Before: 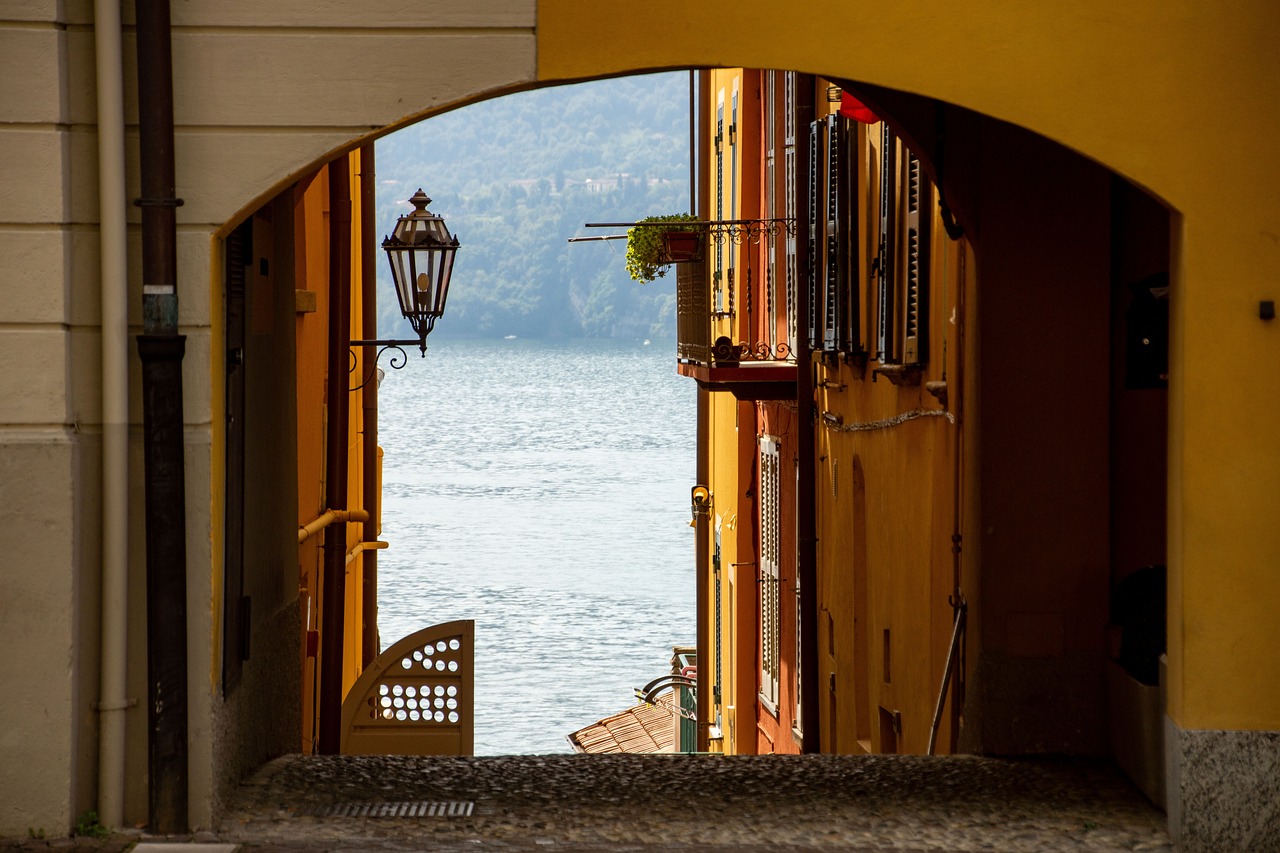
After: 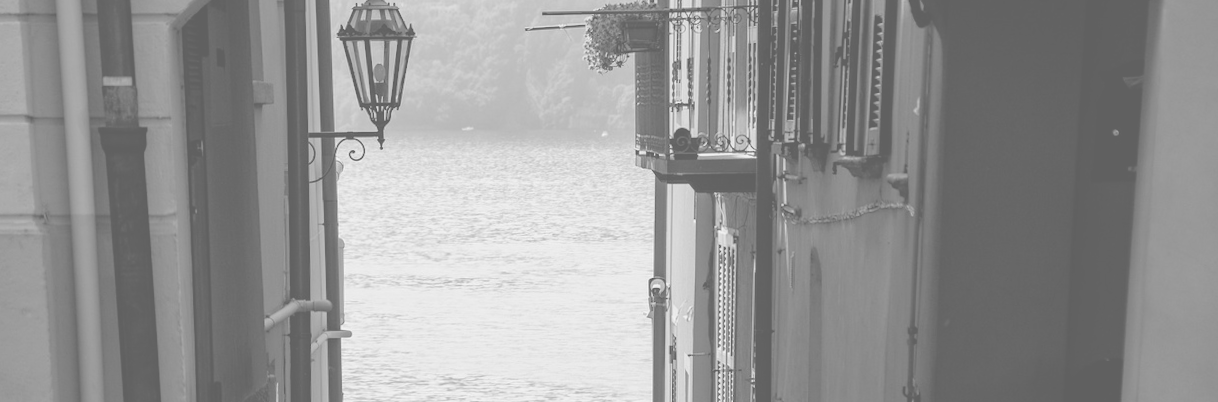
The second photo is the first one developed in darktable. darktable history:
crop and rotate: top 26.056%, bottom 25.543%
exposure: black level correction 0.001, exposure 0.3 EV, compensate highlight preservation false
colorize: saturation 51%, source mix 50.67%, lightness 50.67%
monochrome: on, module defaults
rotate and perspective: rotation 0.074°, lens shift (vertical) 0.096, lens shift (horizontal) -0.041, crop left 0.043, crop right 0.952, crop top 0.024, crop bottom 0.979
